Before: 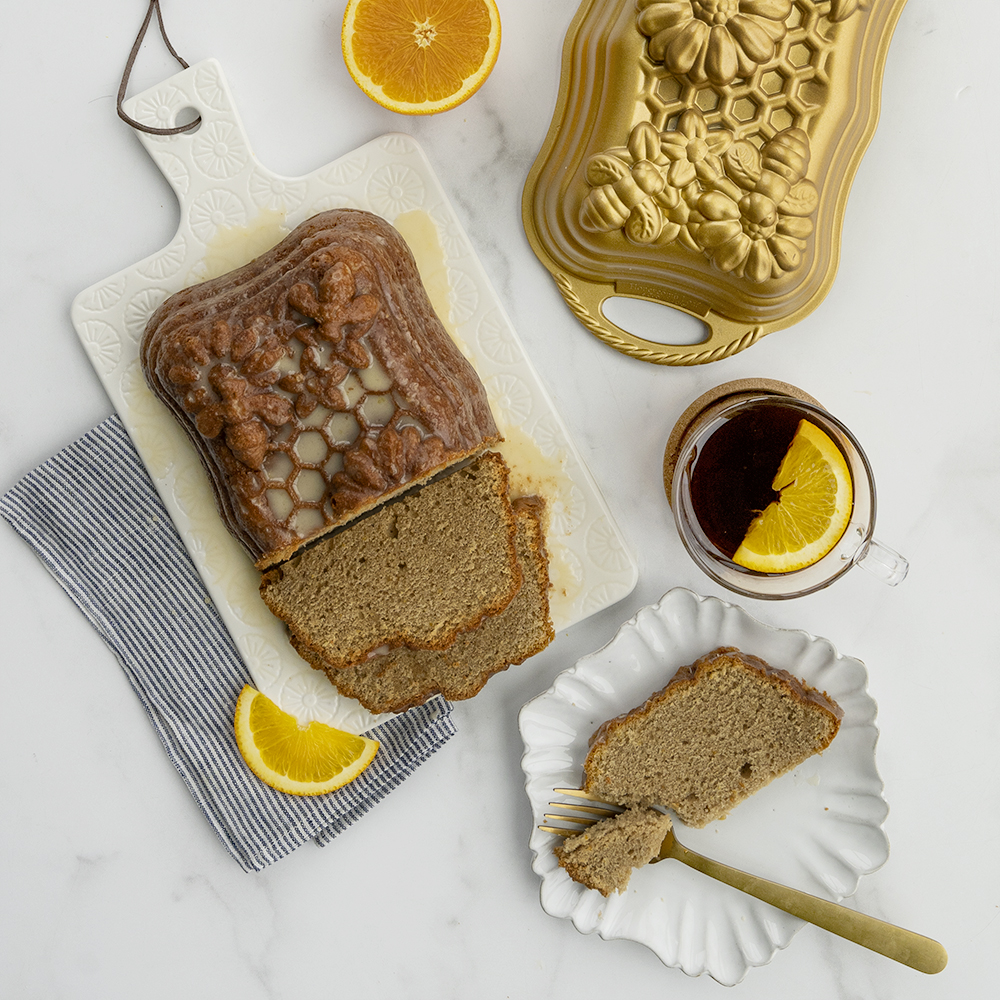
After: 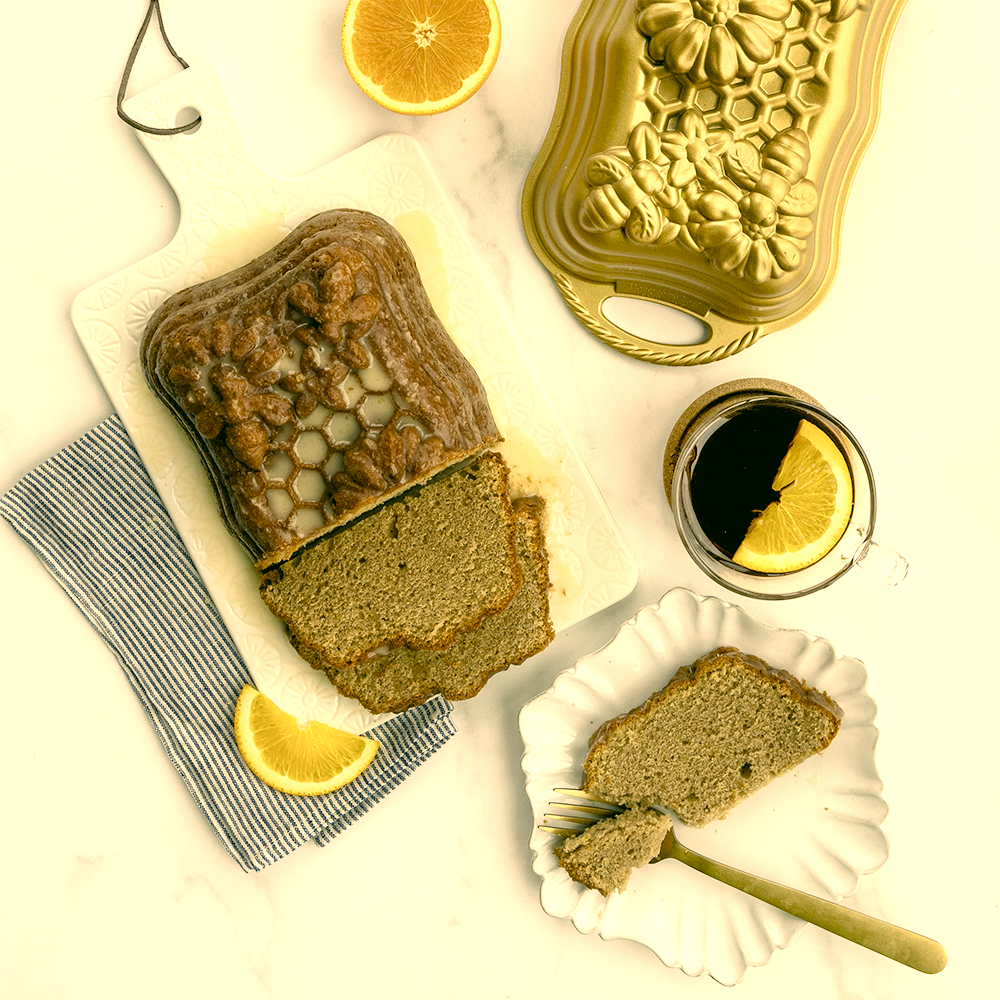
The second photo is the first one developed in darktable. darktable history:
levels: levels [0.026, 0.507, 0.987]
tone equalizer: -8 EV -0.413 EV, -7 EV -0.416 EV, -6 EV -0.328 EV, -5 EV -0.2 EV, -3 EV 0.245 EV, -2 EV 0.316 EV, -1 EV 0.367 EV, +0 EV 0.435 EV, mask exposure compensation -0.485 EV
exposure: exposure 0.188 EV, compensate exposure bias true, compensate highlight preservation false
color balance rgb: highlights gain › chroma 1.114%, highlights gain › hue 60.22°, perceptual saturation grading › global saturation 20%, perceptual saturation grading › highlights -49.995%, perceptual saturation grading › shadows 25.838%
color correction: highlights a* 5.33, highlights b* 23.74, shadows a* -15.6, shadows b* 3.8
